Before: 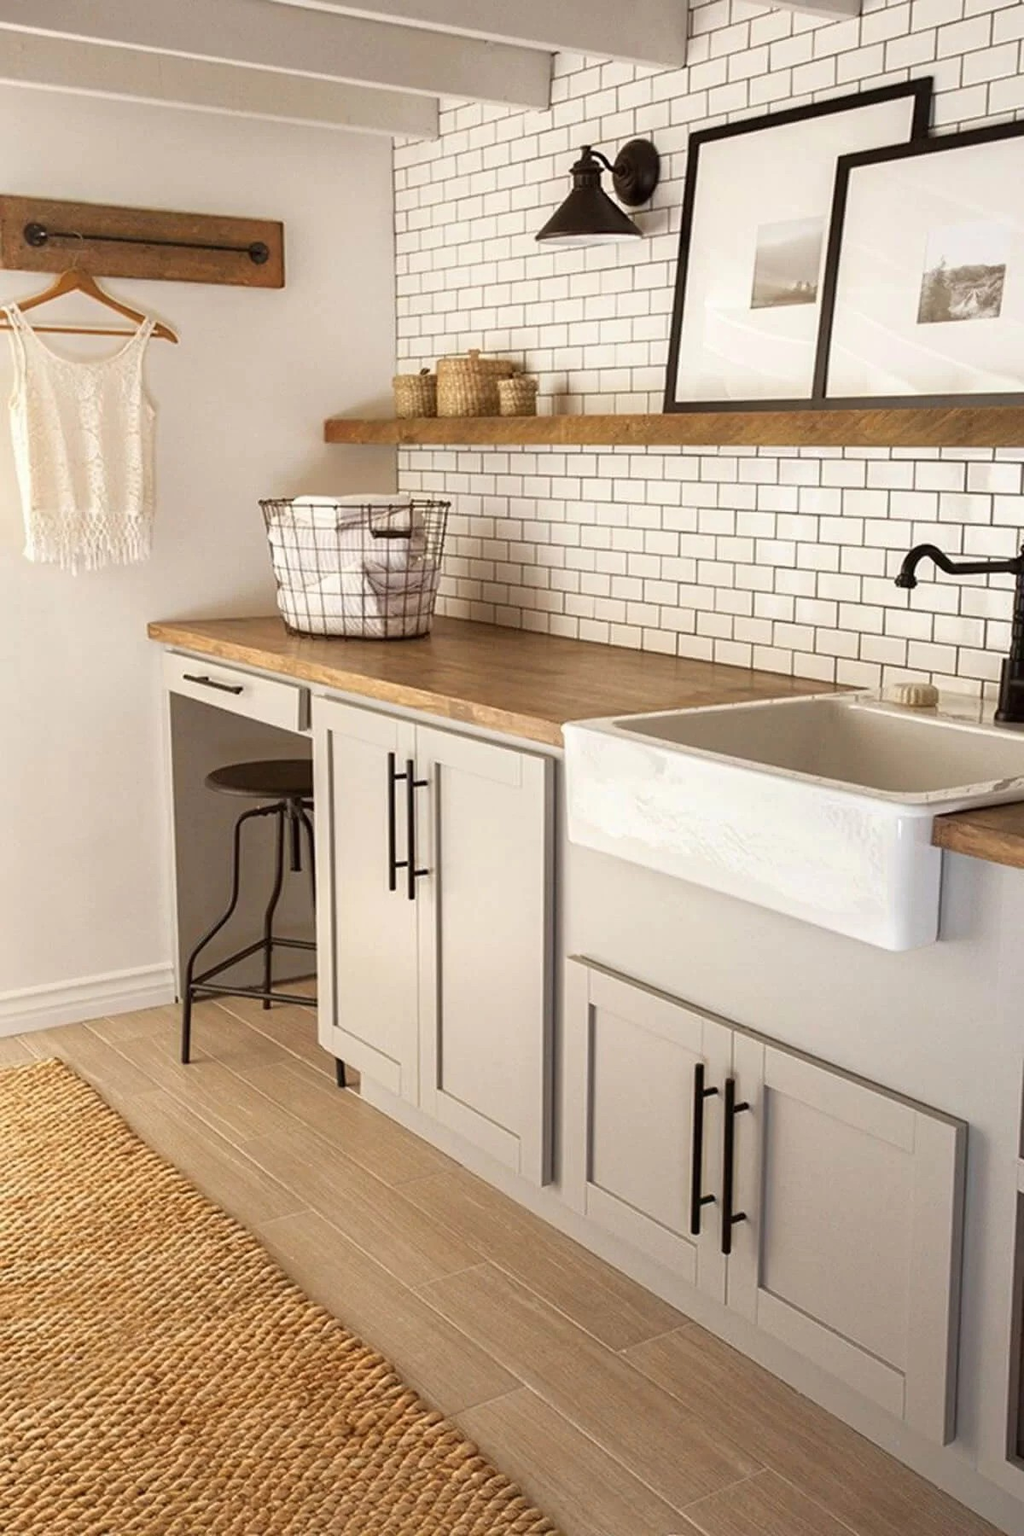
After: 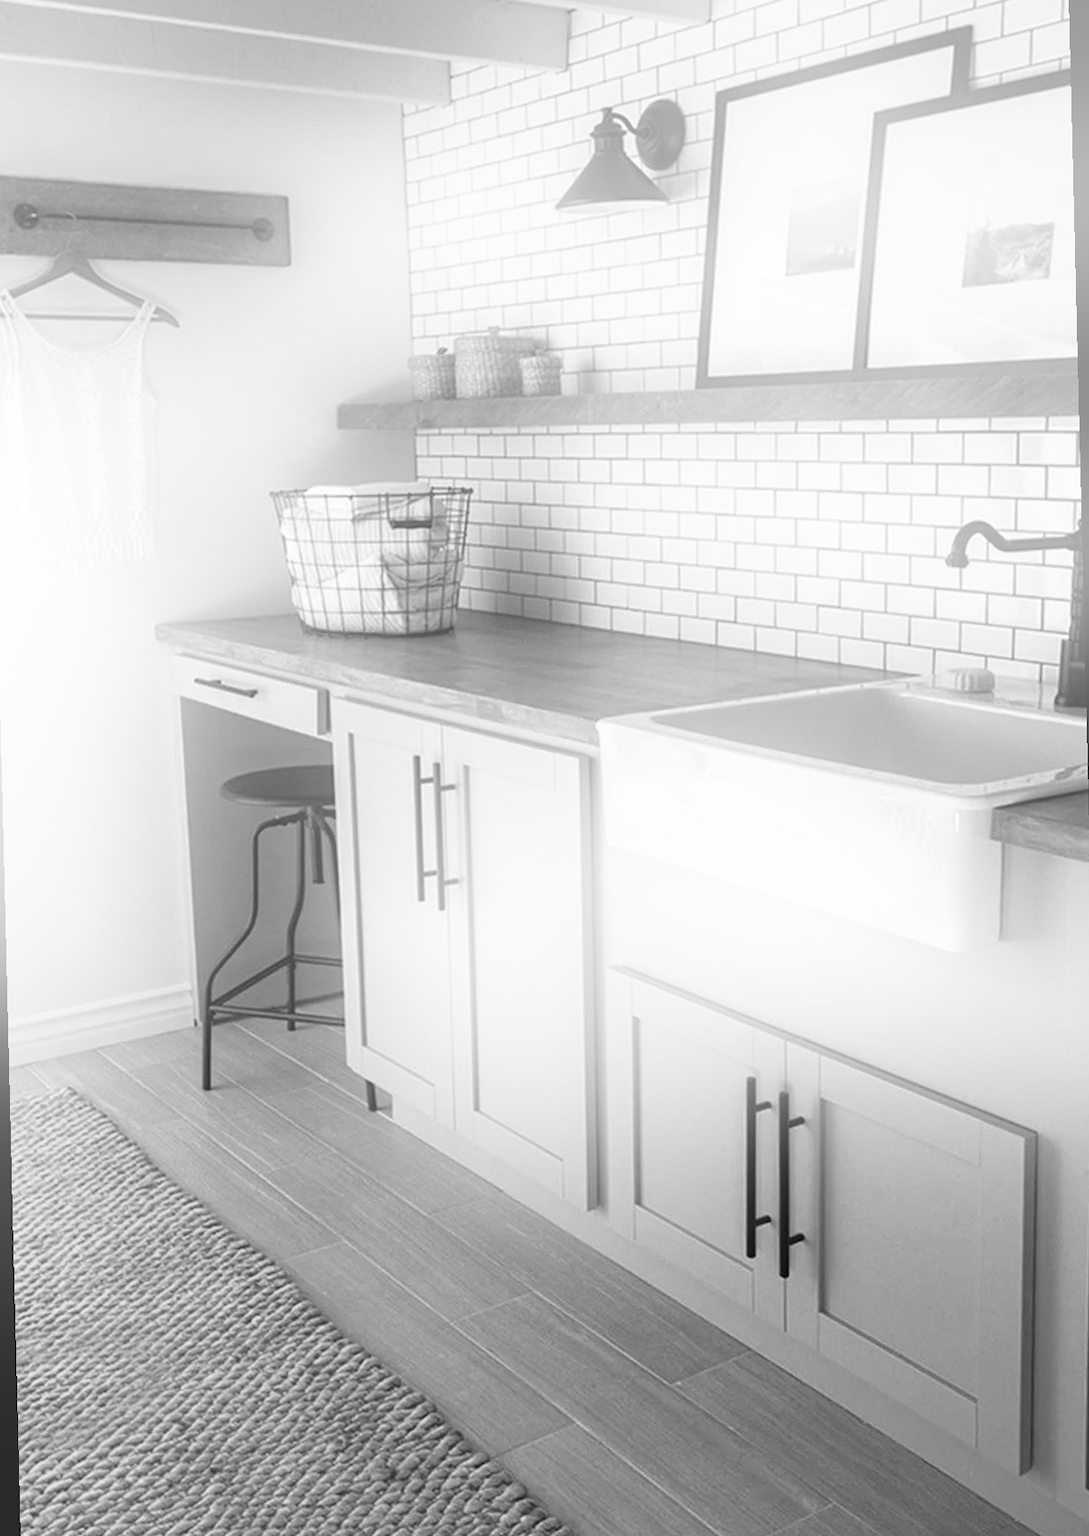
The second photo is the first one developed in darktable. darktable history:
rotate and perspective: rotation -1.42°, crop left 0.016, crop right 0.984, crop top 0.035, crop bottom 0.965
monochrome: on, module defaults
bloom: threshold 82.5%, strength 16.25%
